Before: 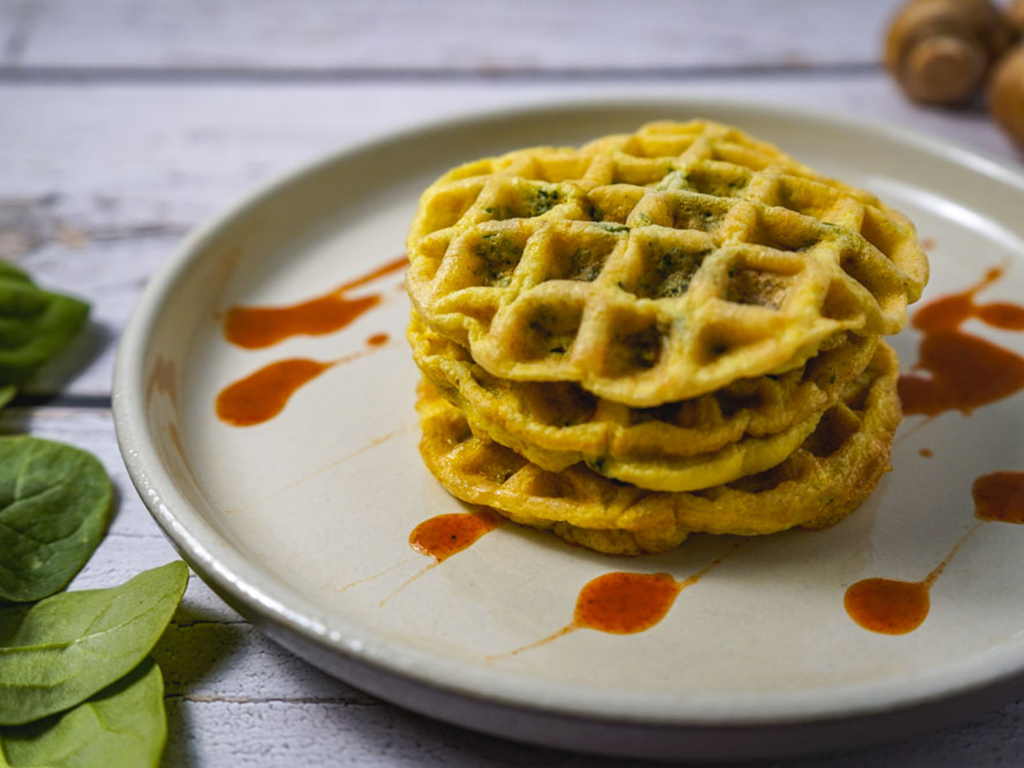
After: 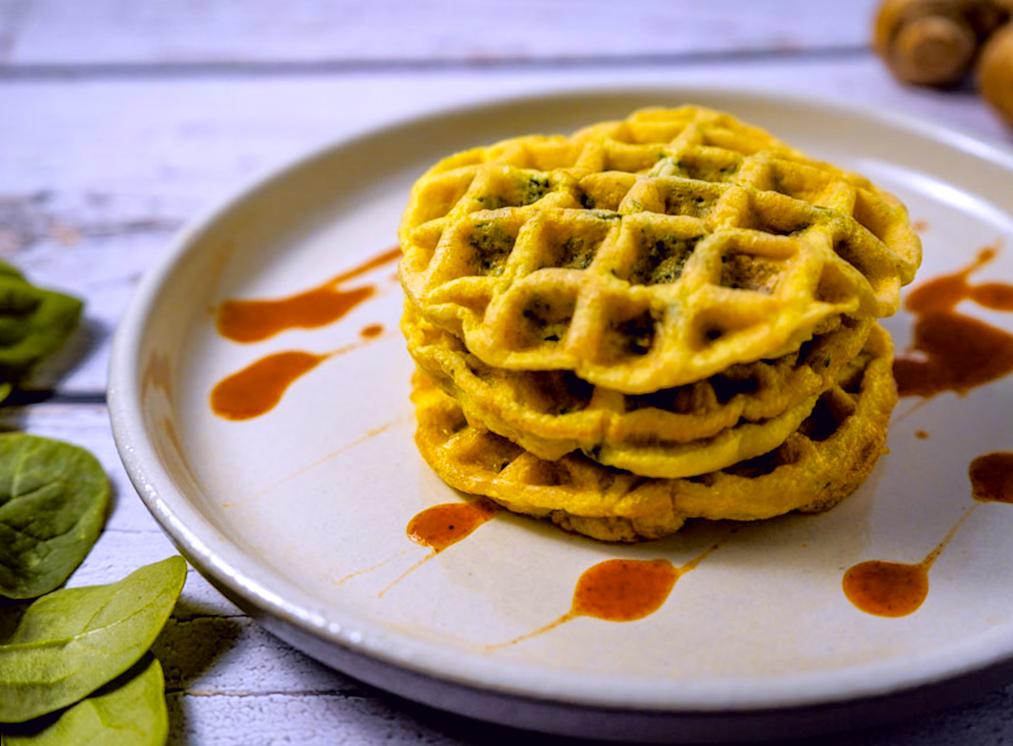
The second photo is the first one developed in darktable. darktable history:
white balance: red 0.984, blue 1.059
rgb levels: levels [[0.013, 0.434, 0.89], [0, 0.5, 1], [0, 0.5, 1]]
rotate and perspective: rotation -1°, crop left 0.011, crop right 0.989, crop top 0.025, crop bottom 0.975
tone curve: curves: ch0 [(0, 0) (0.126, 0.061) (0.362, 0.382) (0.498, 0.498) (0.706, 0.712) (1, 1)]; ch1 [(0, 0) (0.5, 0.522) (0.55, 0.586) (1, 1)]; ch2 [(0, 0) (0.44, 0.424) (0.5, 0.482) (0.537, 0.538) (1, 1)], color space Lab, independent channels, preserve colors none
color contrast: green-magenta contrast 0.85, blue-yellow contrast 1.25, unbound 0
